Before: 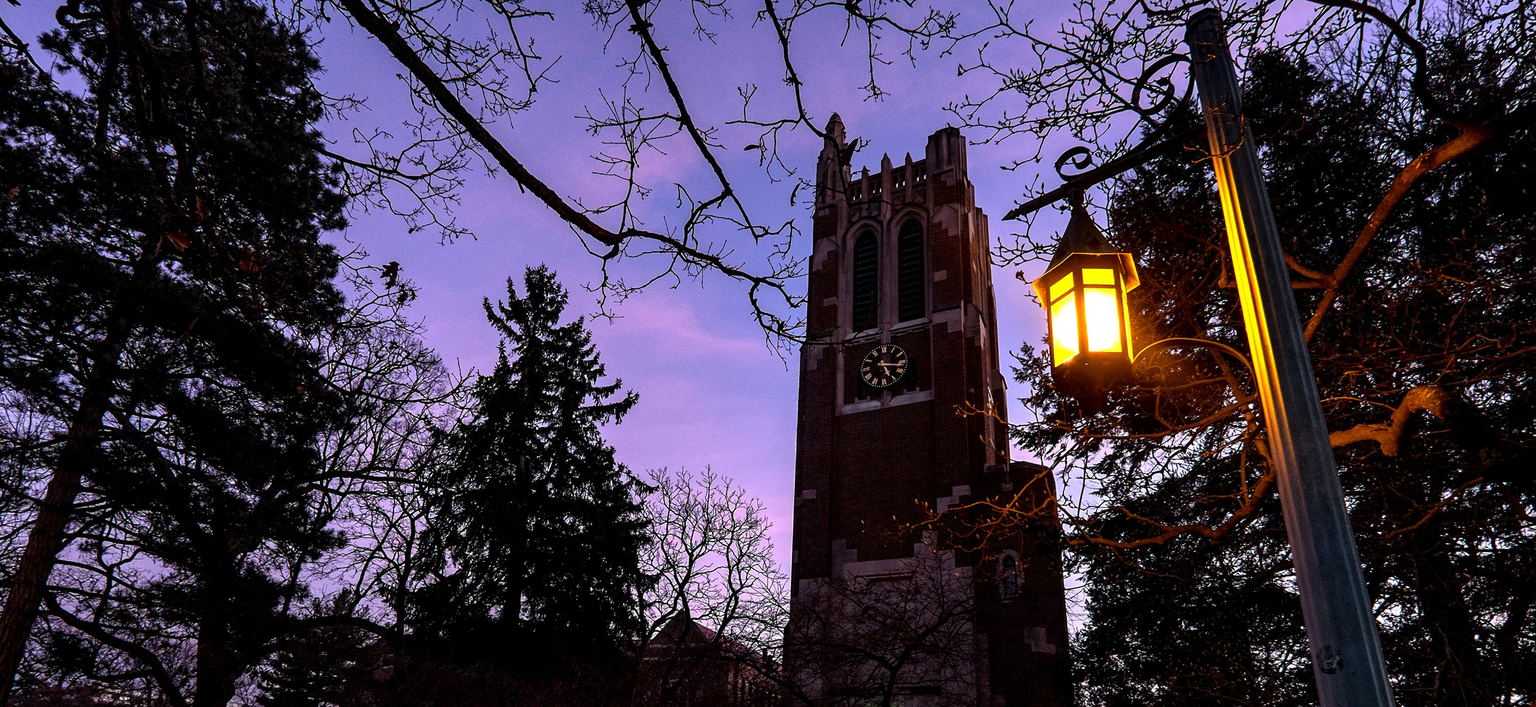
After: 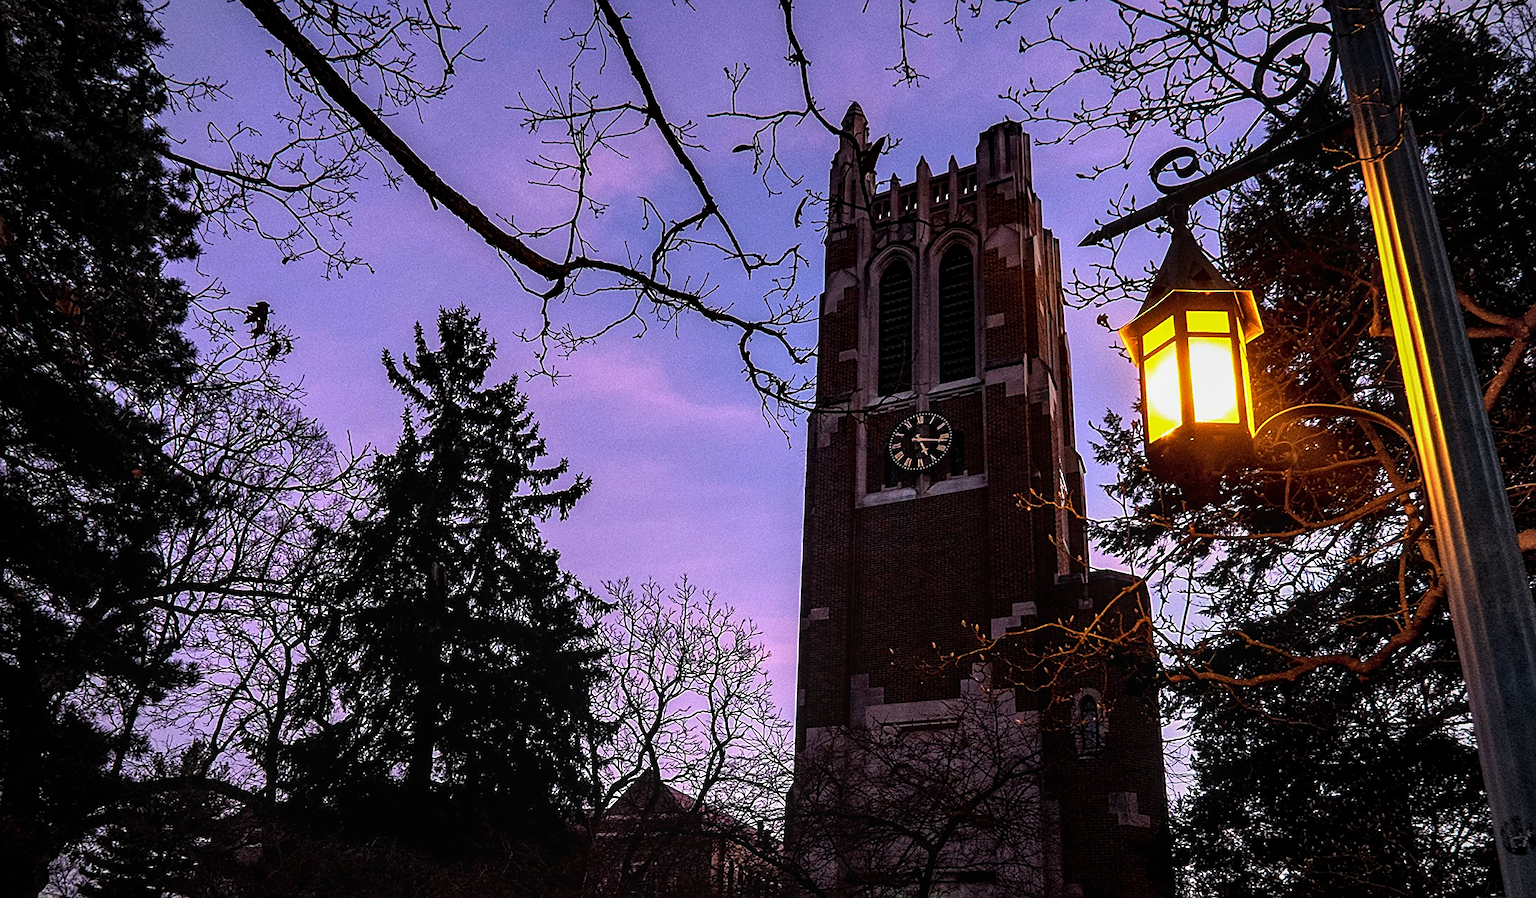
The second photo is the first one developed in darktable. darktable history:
sharpen: on, module defaults
crop and rotate: left 12.941%, top 5.278%, right 12.523%
vignetting: on, module defaults
local contrast: on, module defaults
